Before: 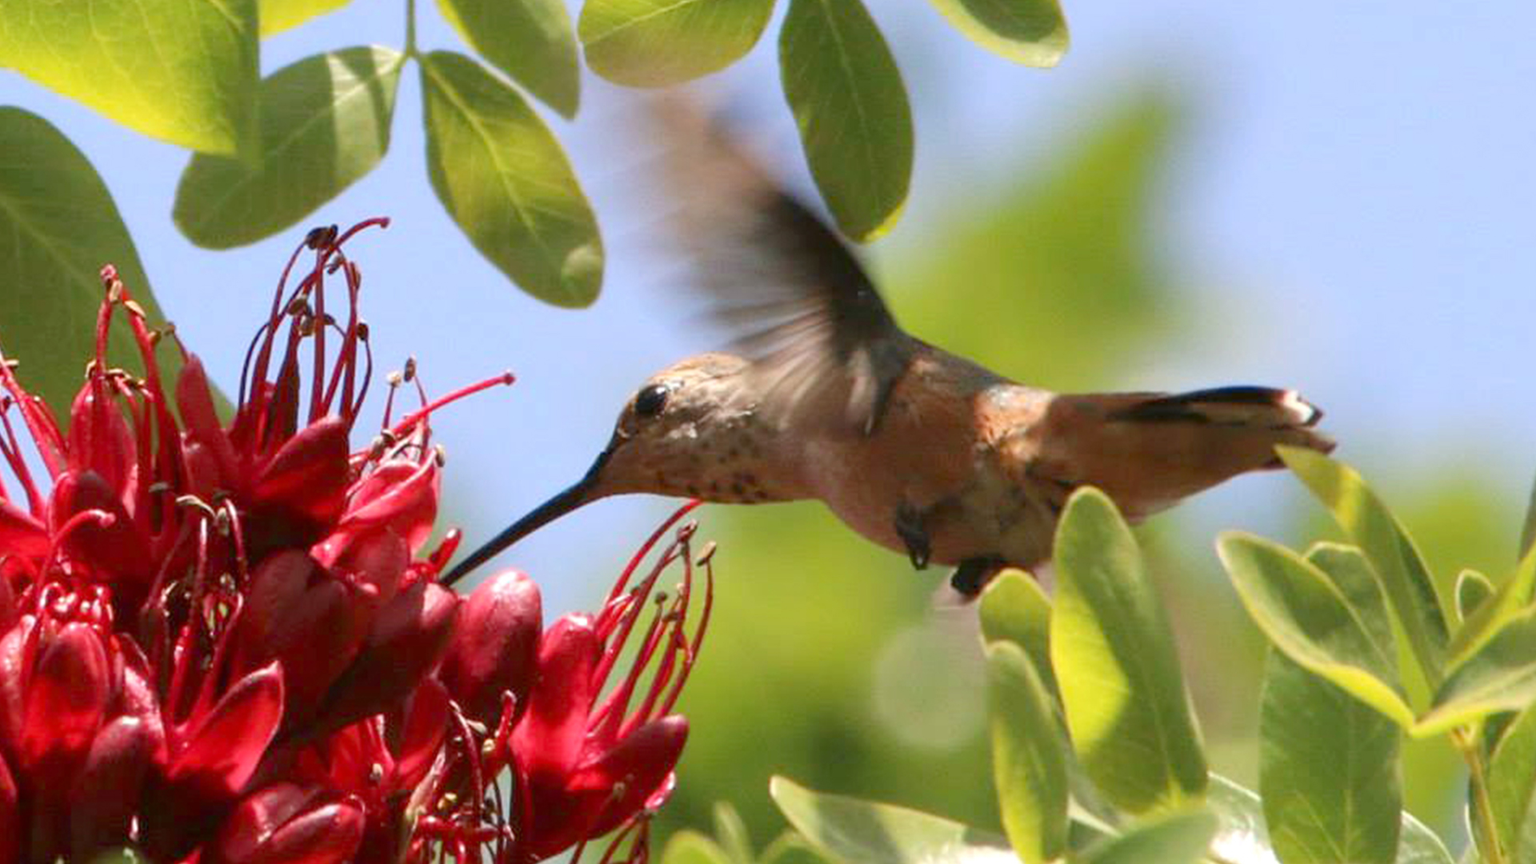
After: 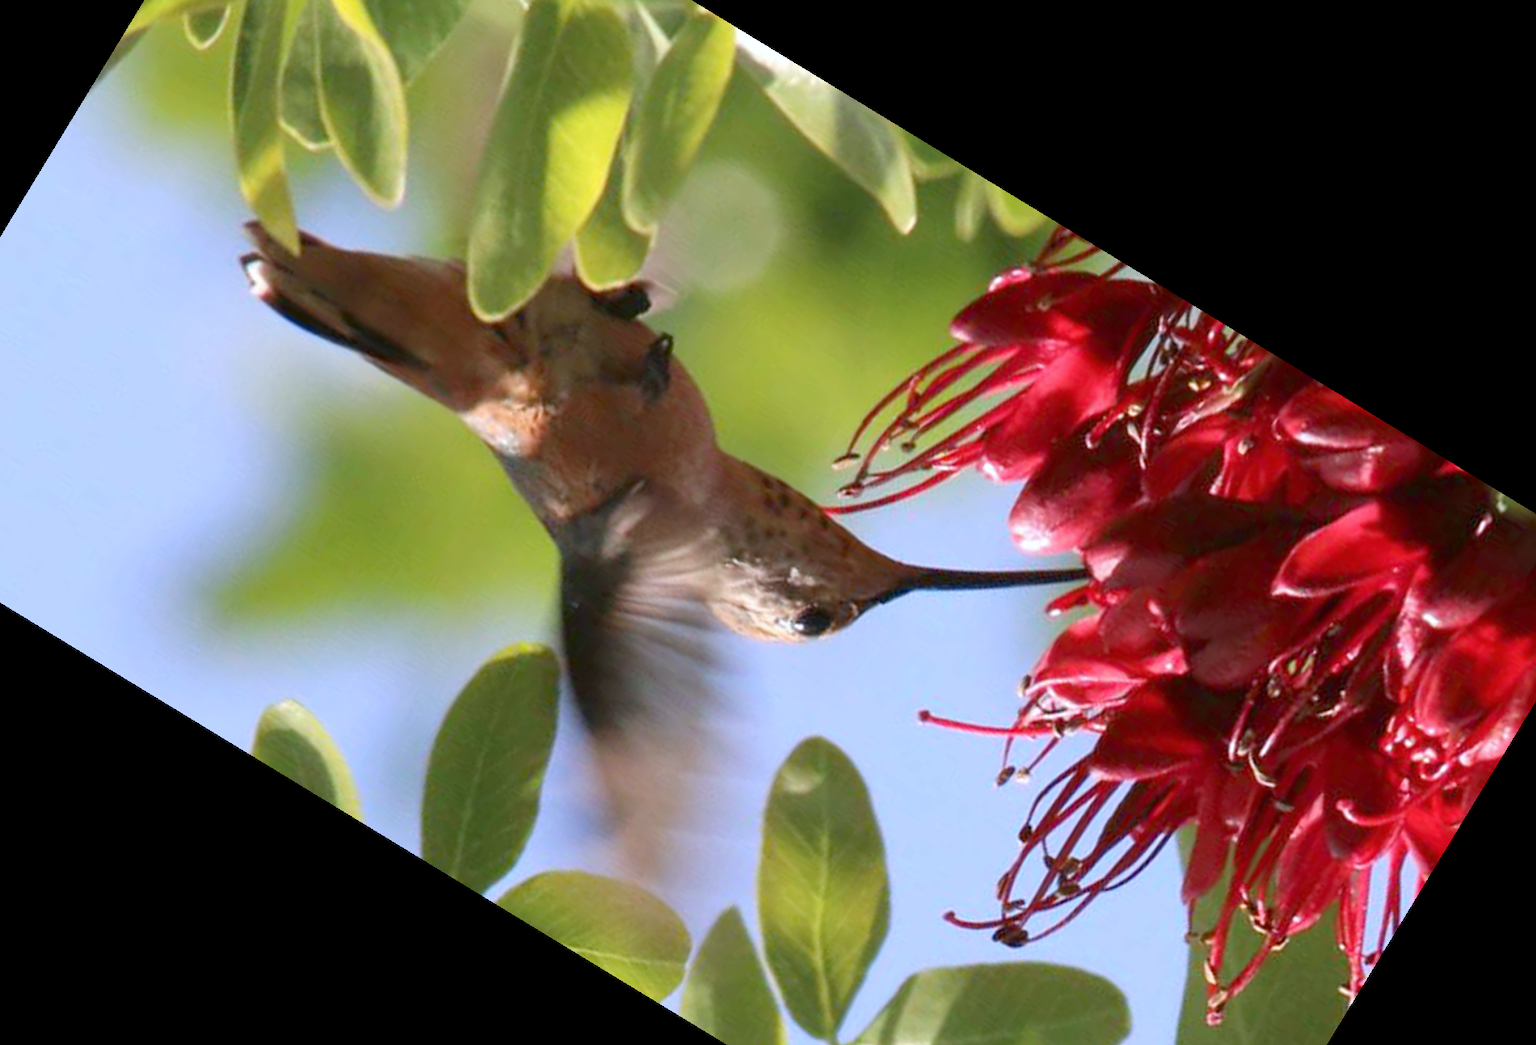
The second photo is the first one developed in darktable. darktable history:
crop and rotate: angle 148.68°, left 9.111%, top 15.603%, right 4.588%, bottom 17.041%
color calibration: illuminant as shot in camera, x 0.358, y 0.373, temperature 4628.91 K
